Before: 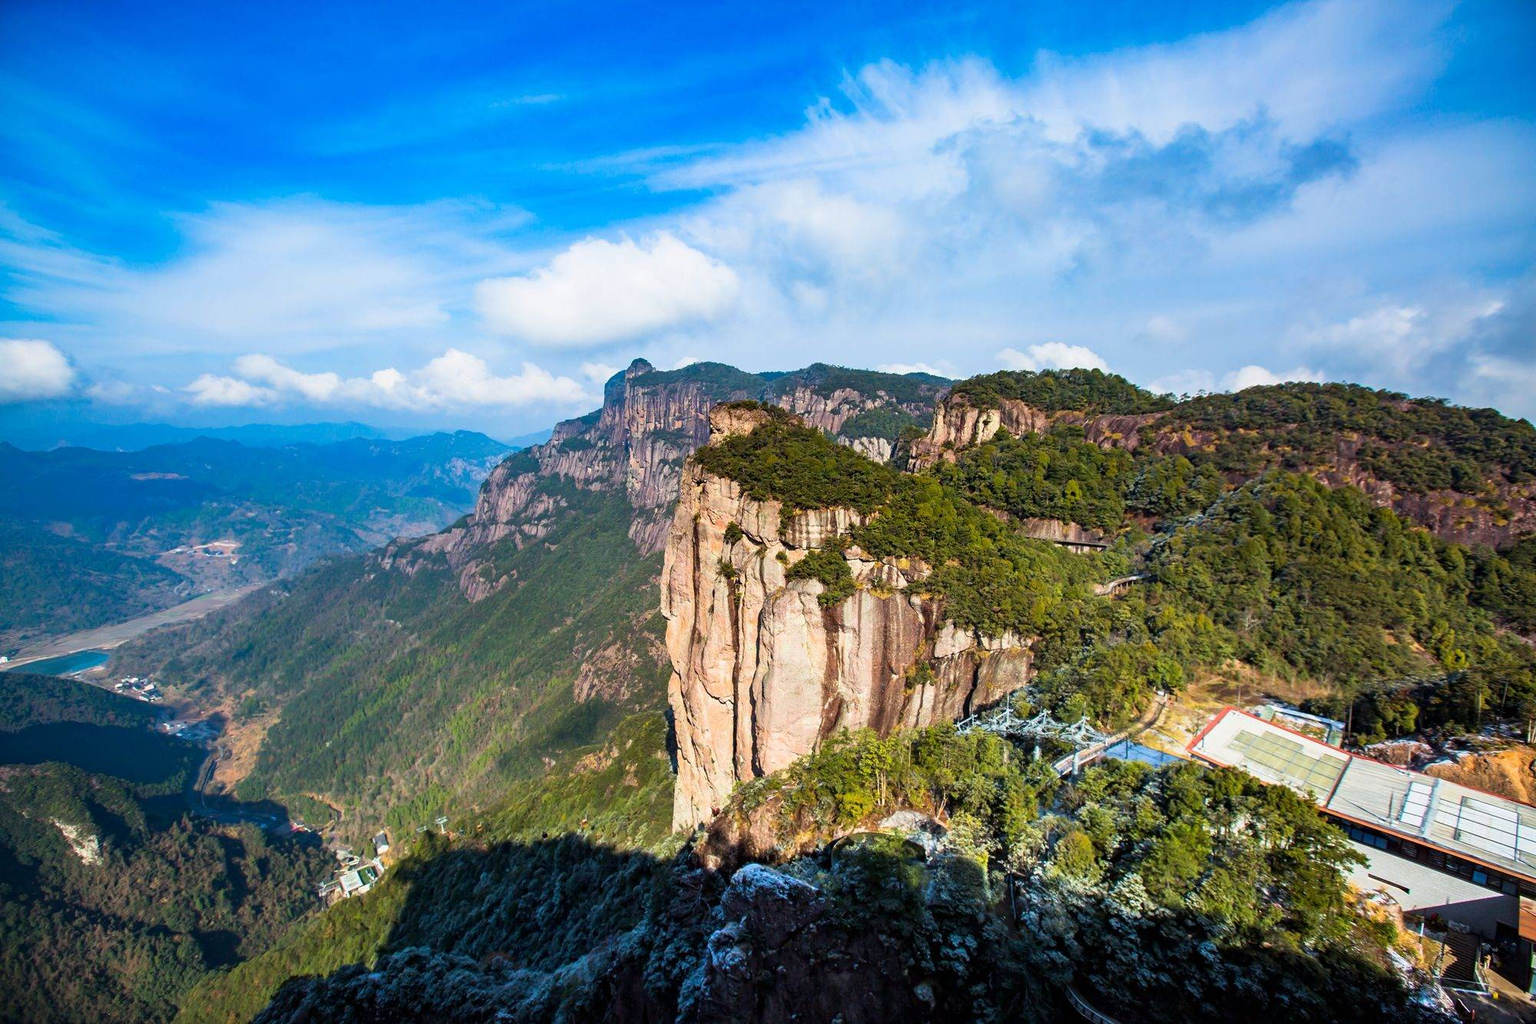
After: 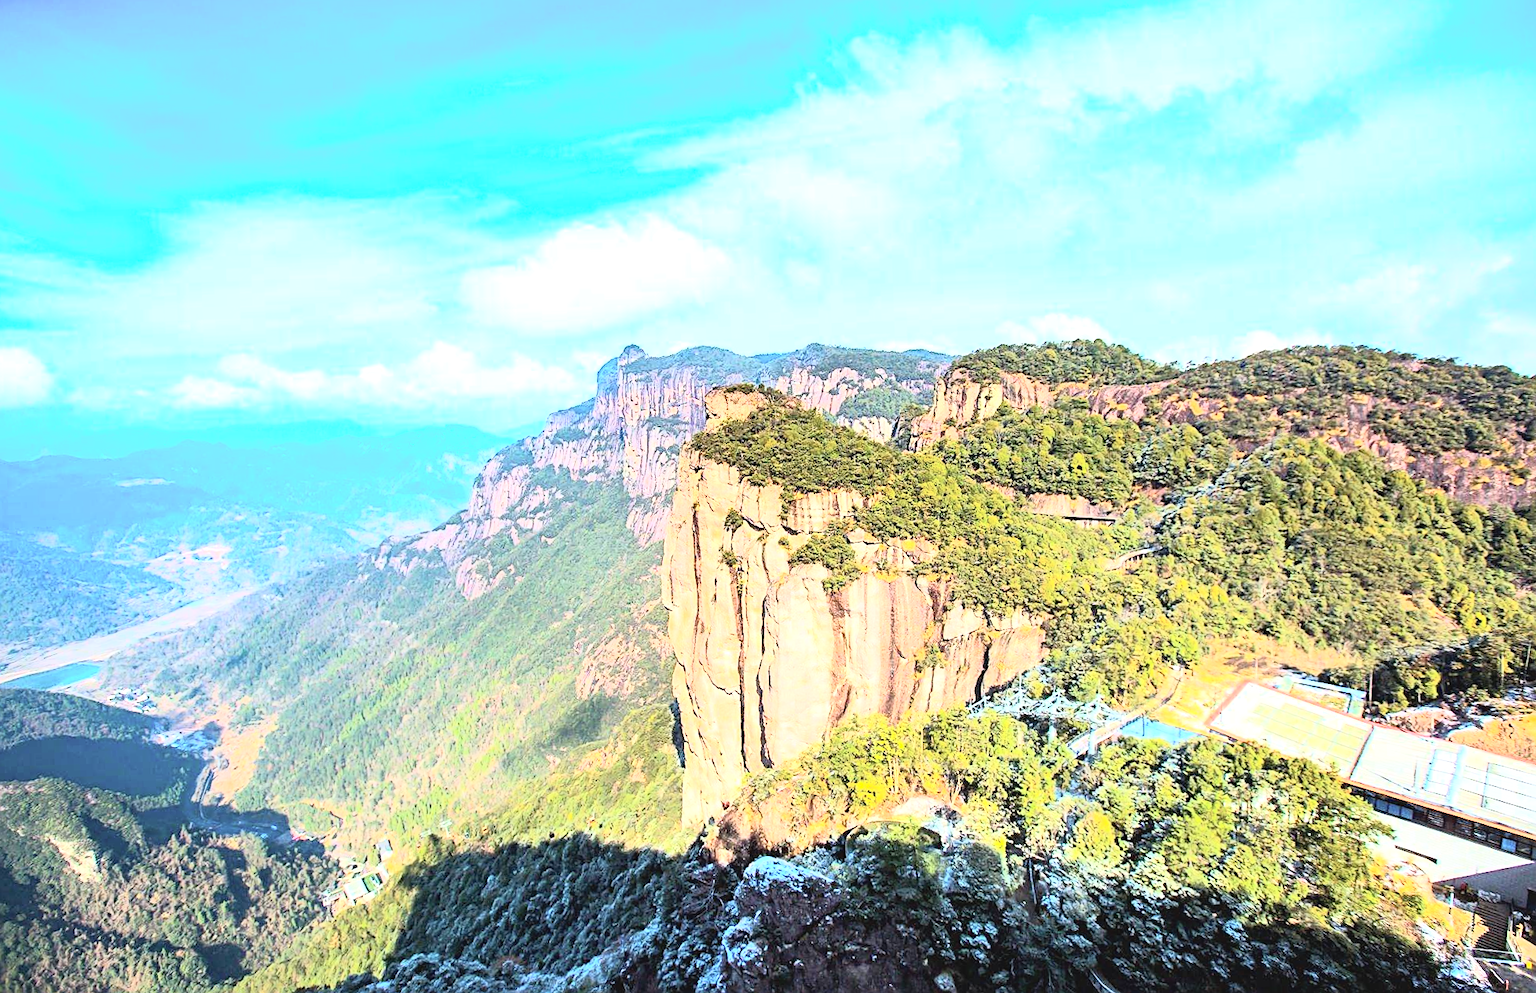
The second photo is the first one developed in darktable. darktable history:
rotate and perspective: rotation -2°, crop left 0.022, crop right 0.978, crop top 0.049, crop bottom 0.951
tone curve: curves: ch0 [(0, 0.052) (0.207, 0.35) (0.392, 0.592) (0.54, 0.803) (0.725, 0.922) (0.99, 0.974)], color space Lab, independent channels, preserve colors none
exposure: black level correction 0, exposure 1.173 EV, compensate exposure bias true, compensate highlight preservation false
sharpen: on, module defaults
